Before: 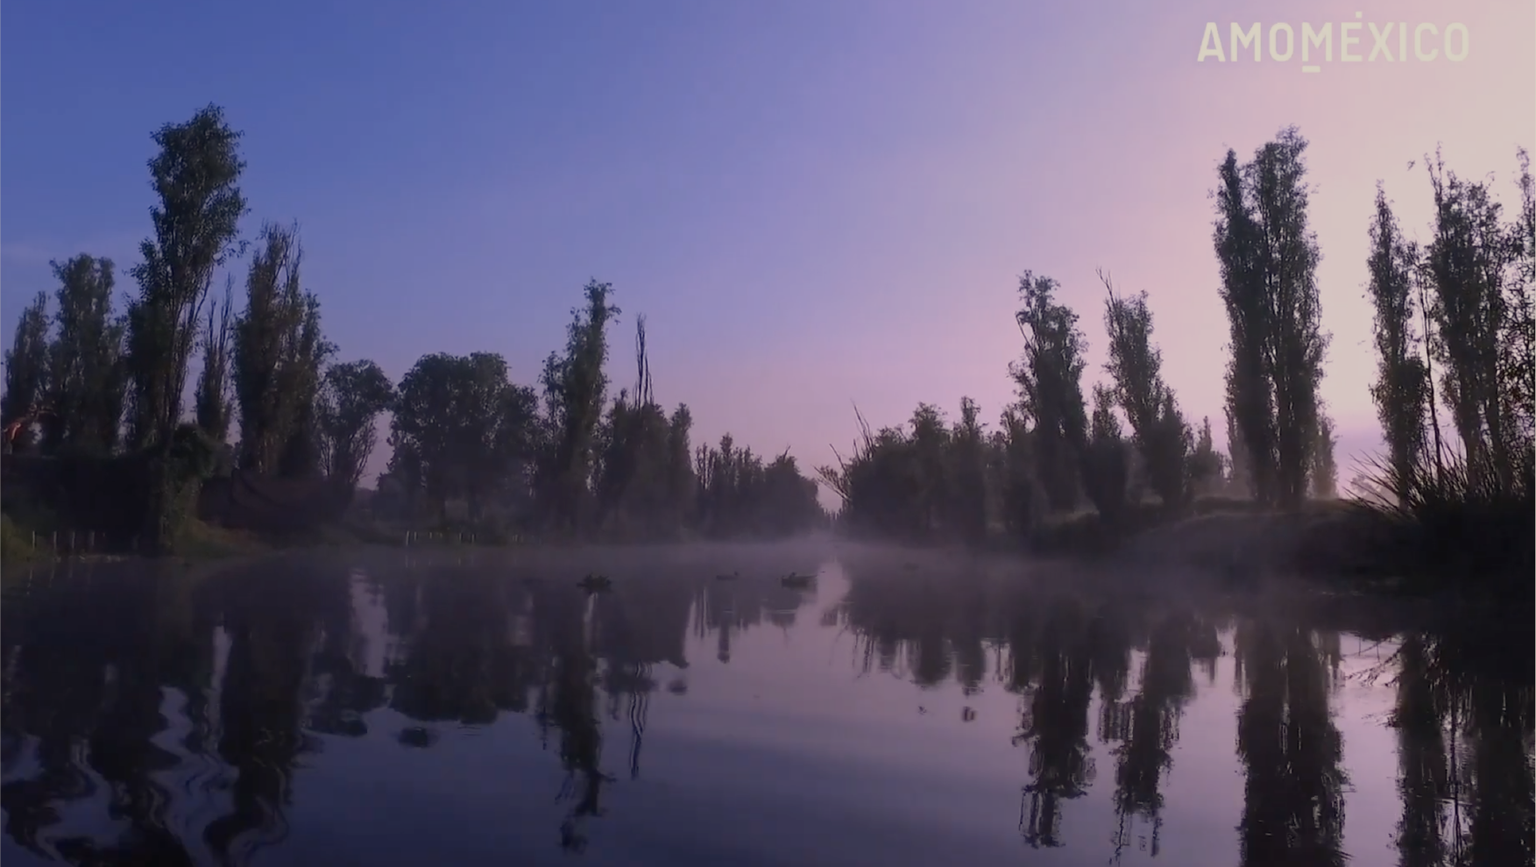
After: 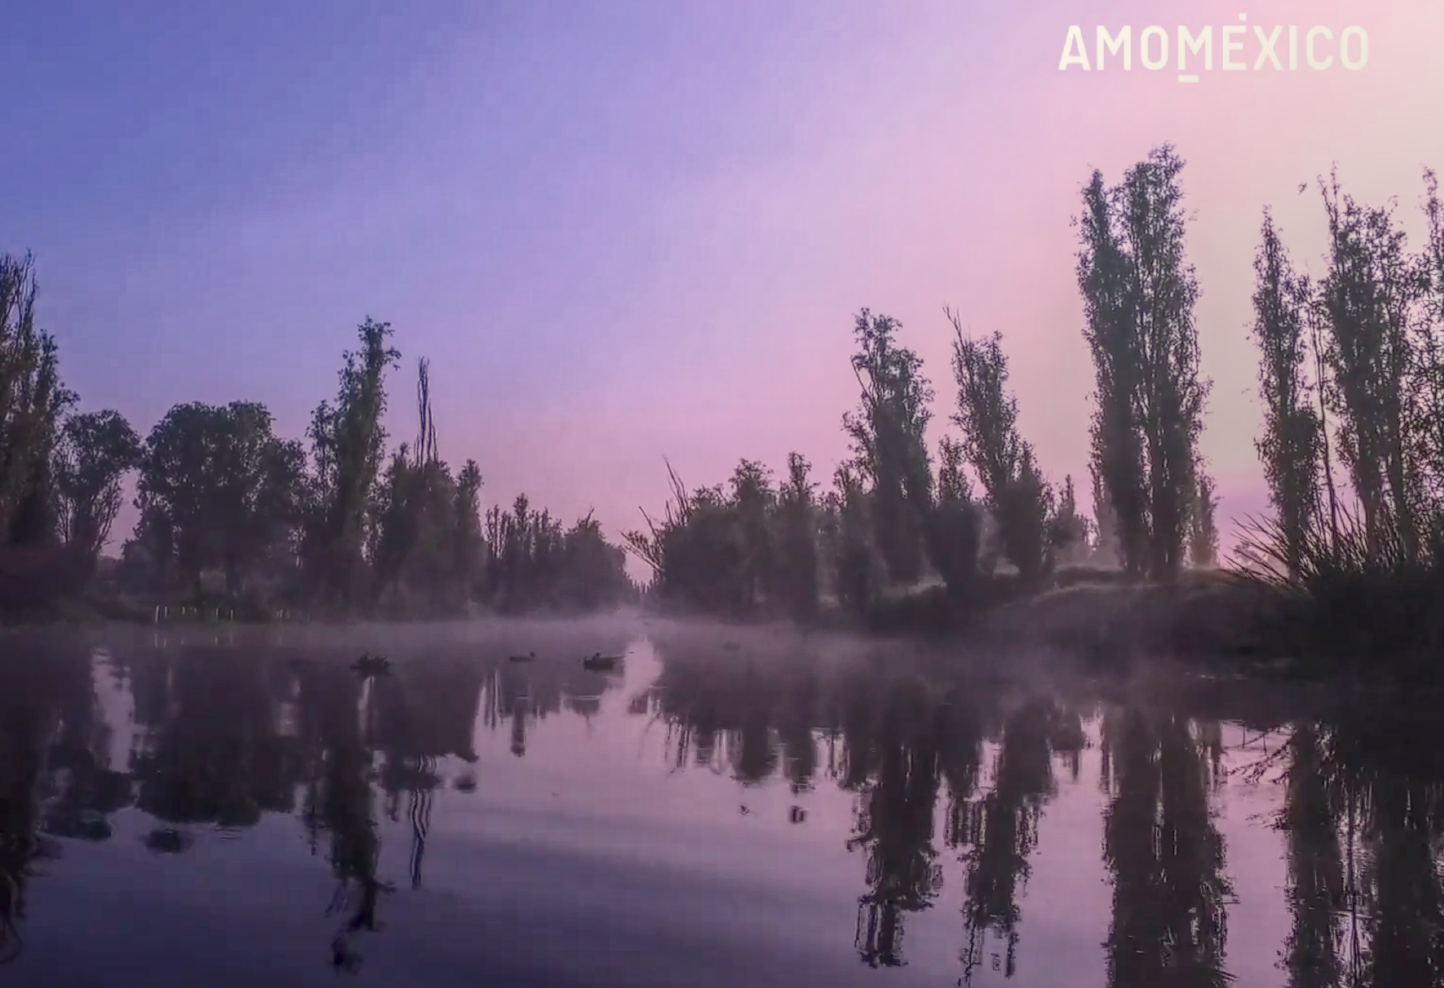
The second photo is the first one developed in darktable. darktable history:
tone curve: curves: ch0 [(0, 0.023) (0.217, 0.19) (0.754, 0.801) (1, 0.977)]; ch1 [(0, 0) (0.392, 0.398) (0.5, 0.5) (0.521, 0.528) (0.56, 0.577) (1, 1)]; ch2 [(0, 0) (0.5, 0.5) (0.579, 0.561) (0.65, 0.657) (1, 1)], color space Lab, independent channels, preserve colors none
crop: left 17.582%, bottom 0.031%
local contrast: highlights 20%, shadows 30%, detail 200%, midtone range 0.2
exposure: exposure 0.375 EV, compensate highlight preservation false
